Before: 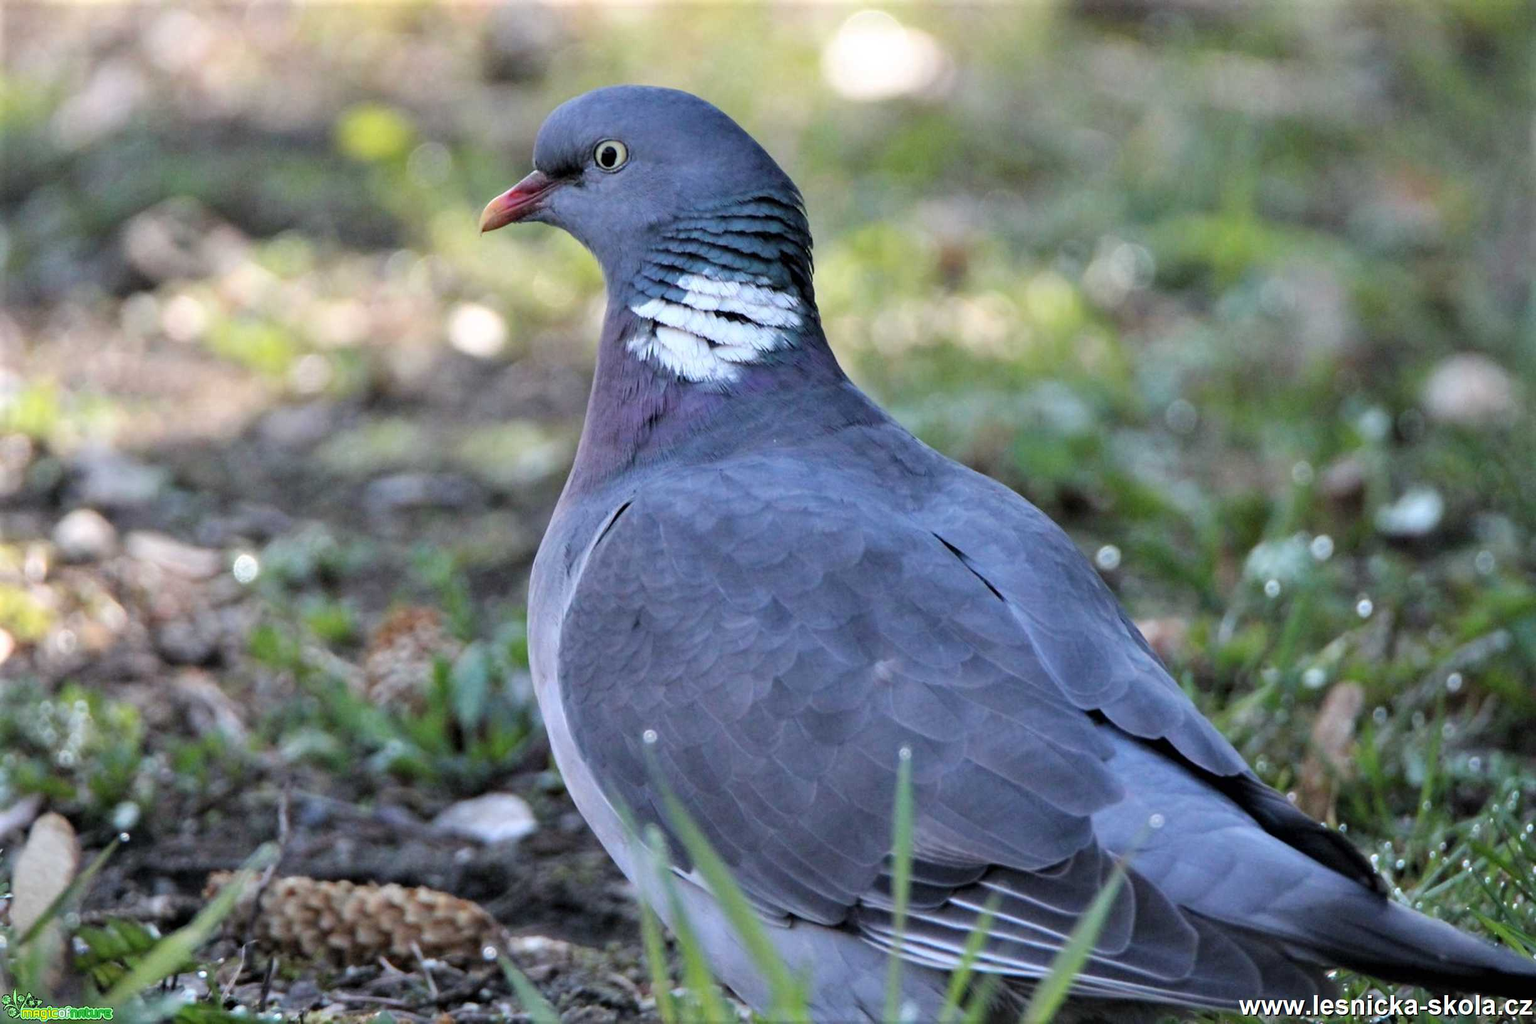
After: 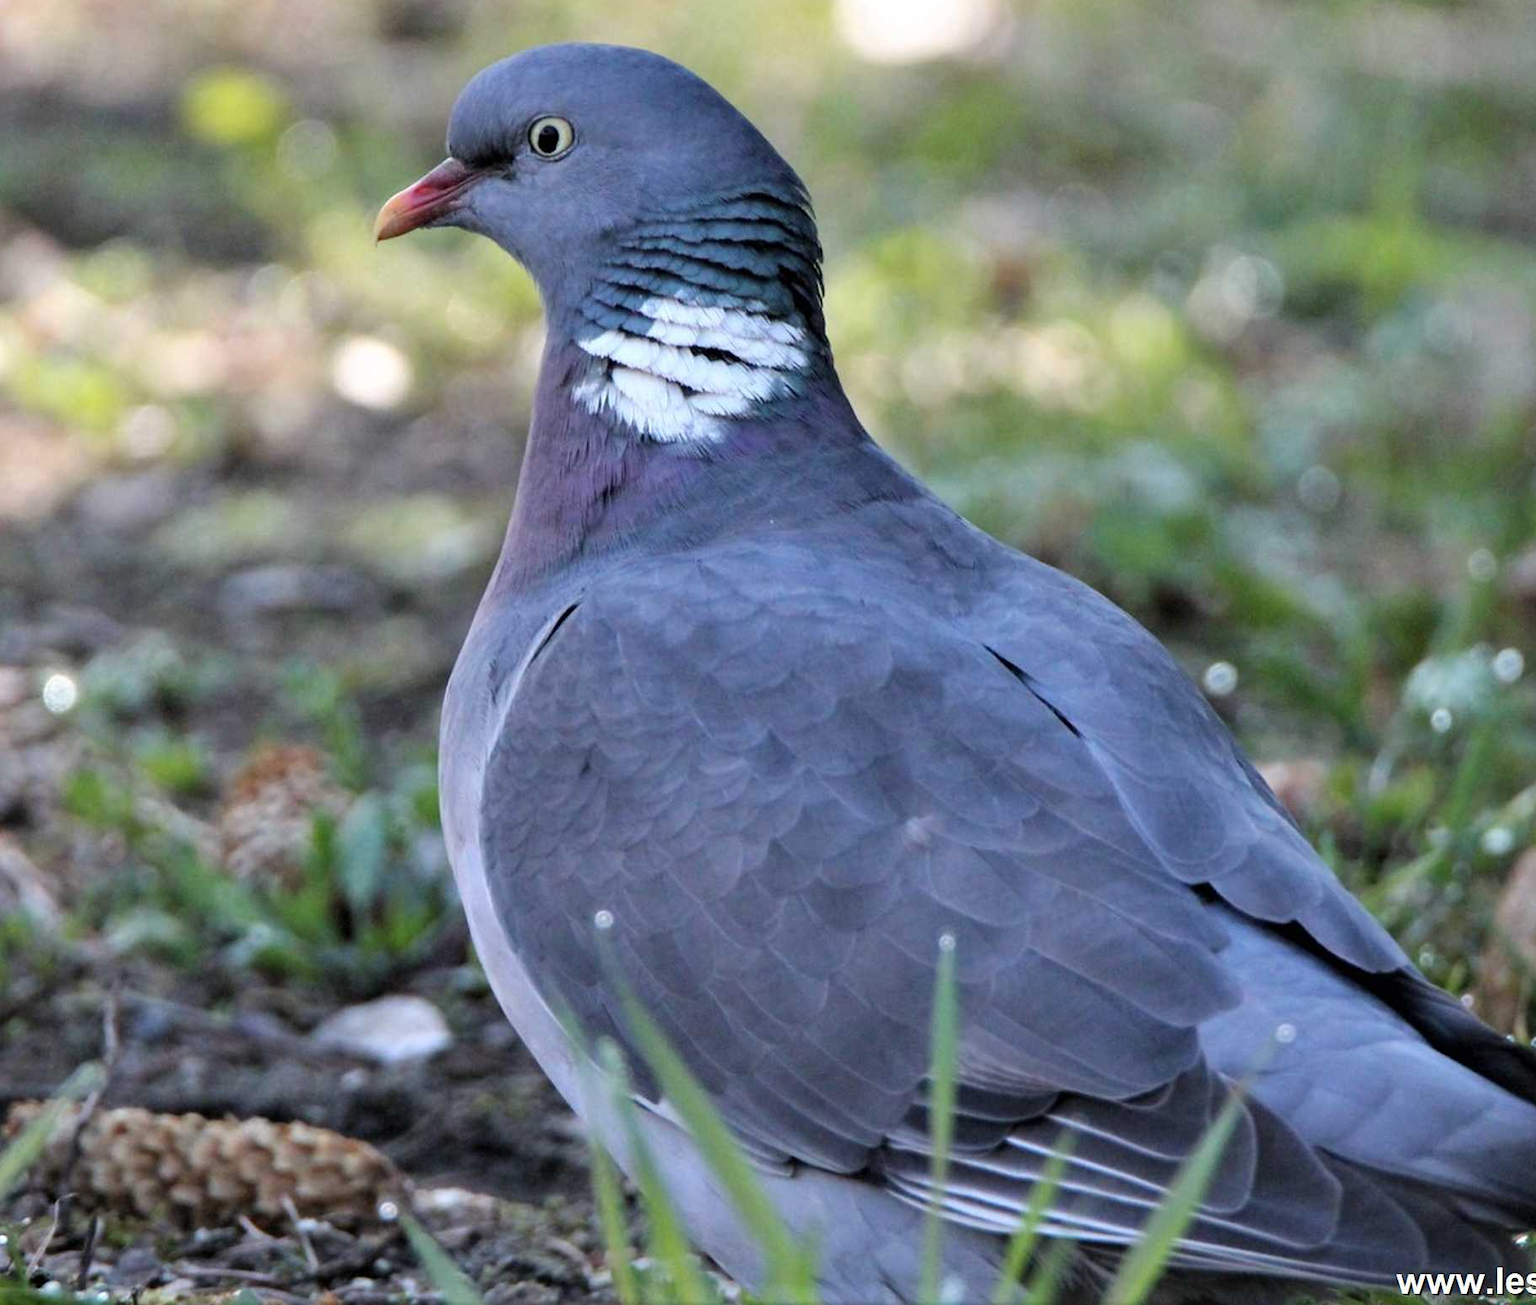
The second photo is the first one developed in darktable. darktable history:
crop and rotate: left 13.148%, top 5.249%, right 12.522%
